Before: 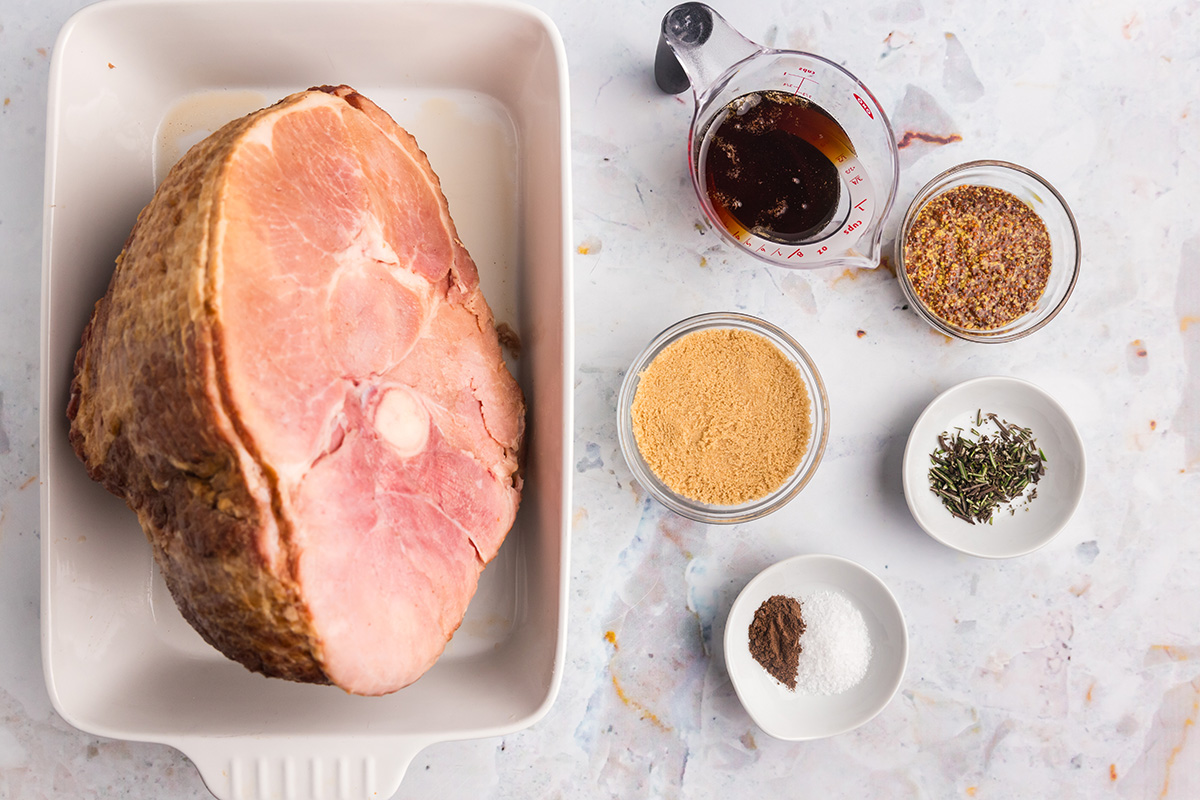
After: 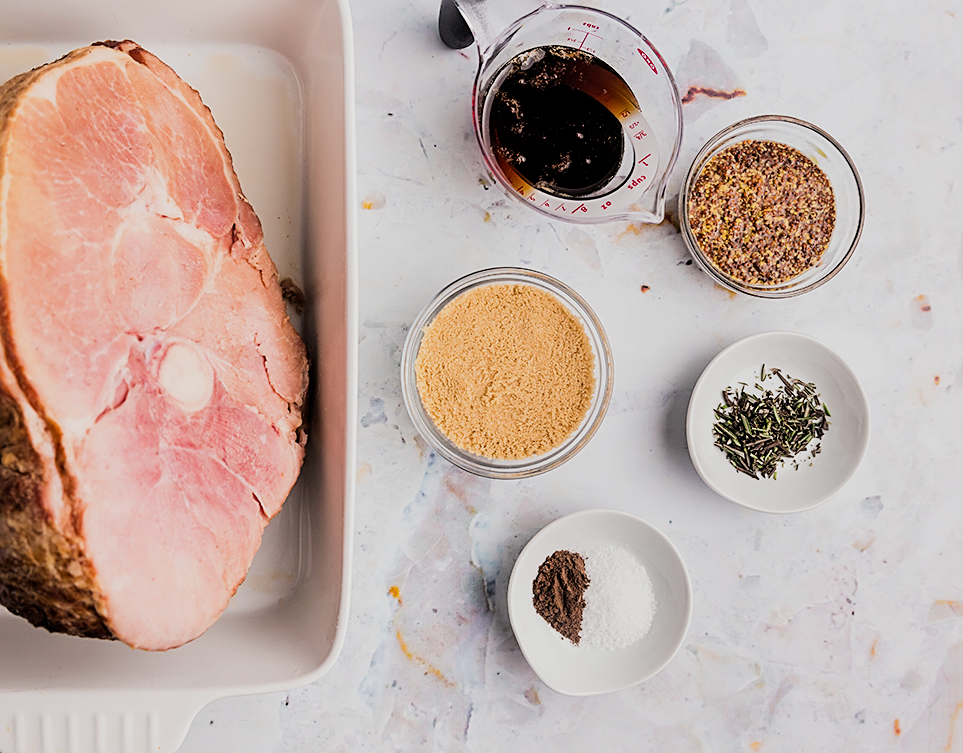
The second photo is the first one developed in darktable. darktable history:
filmic rgb: black relative exposure -5.03 EV, white relative exposure 3.98 EV, hardness 2.91, contrast 1.193, highlights saturation mix -28.6%
sharpen: on, module defaults
crop and rotate: left 18.057%, top 5.767%, right 1.671%
